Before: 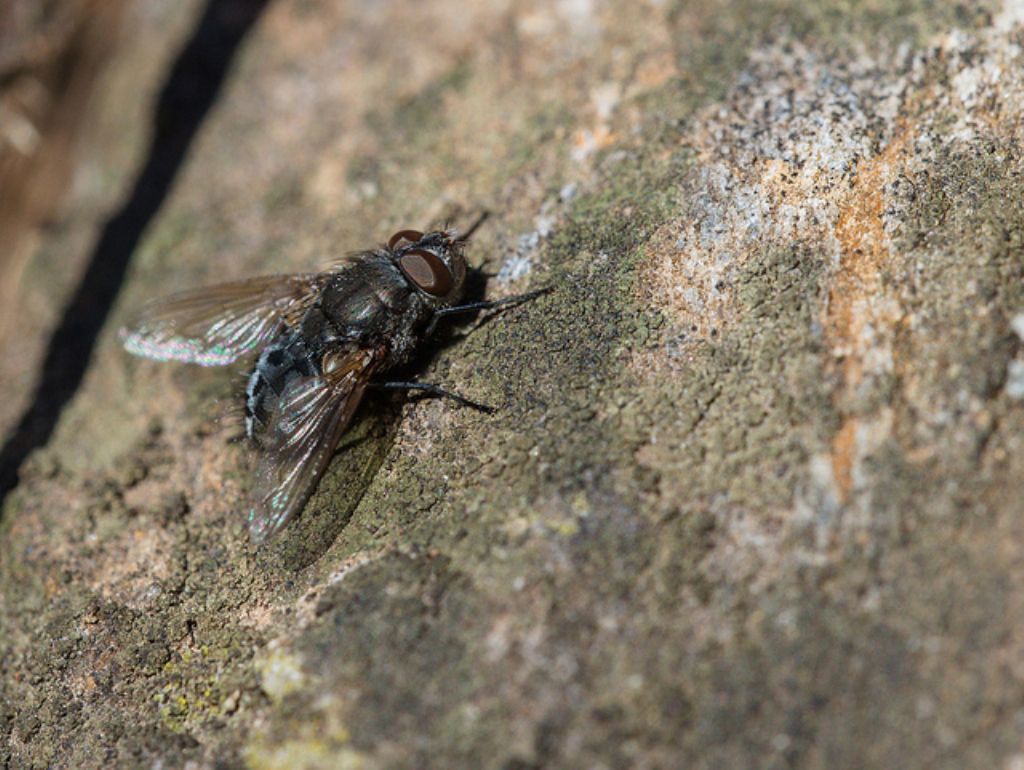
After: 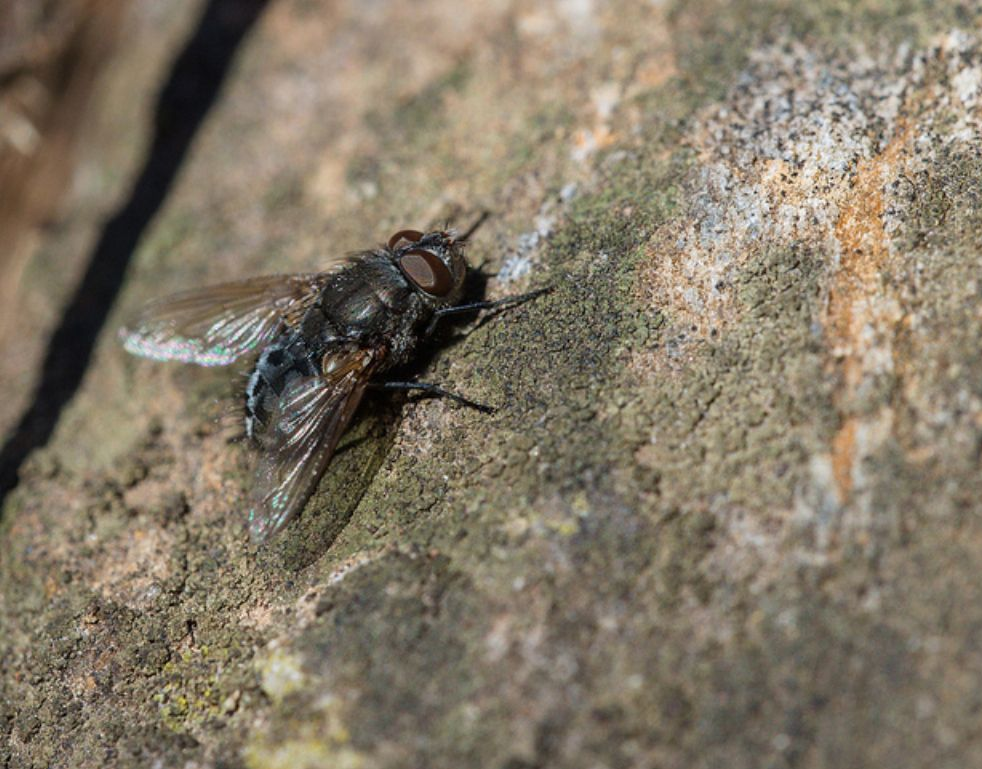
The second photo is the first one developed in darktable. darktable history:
crop: right 4.02%, bottom 0.042%
